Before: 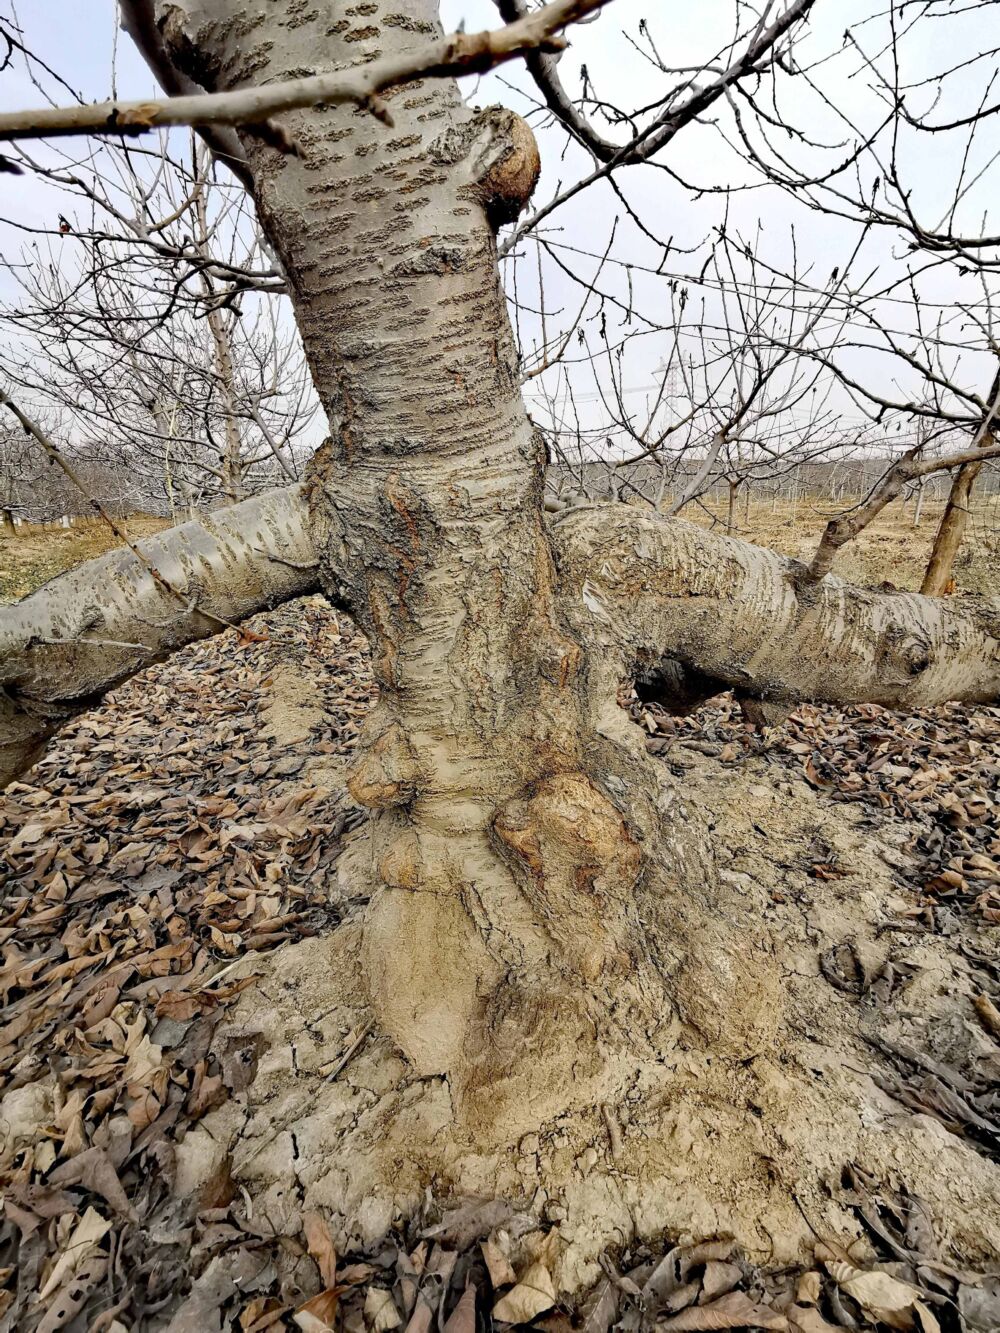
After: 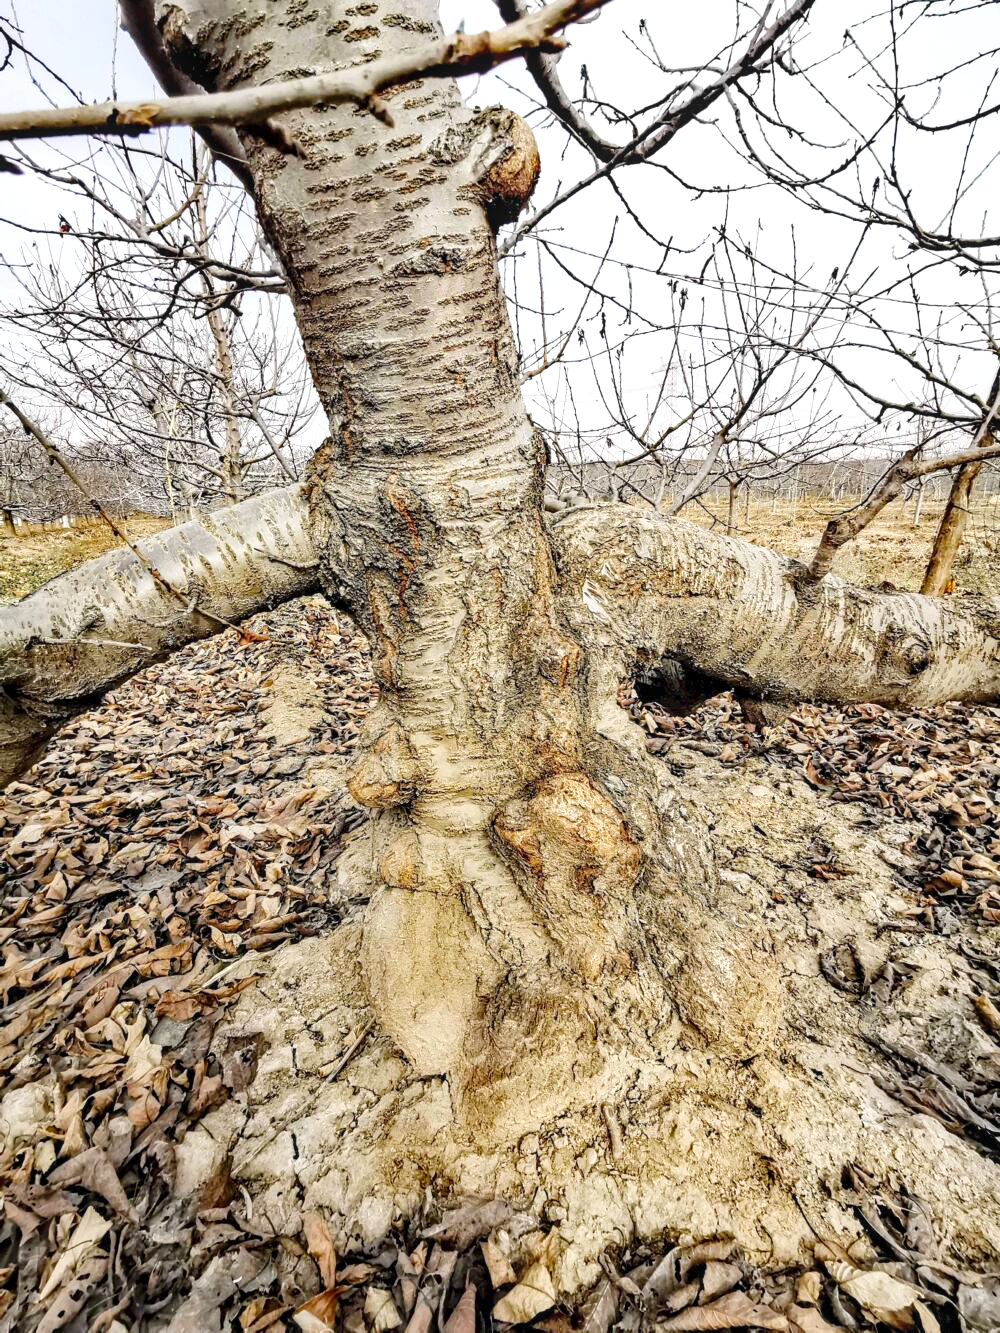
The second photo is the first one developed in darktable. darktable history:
local contrast: on, module defaults
exposure: black level correction 0.001, exposure 0.3 EV, compensate highlight preservation false
tone curve: curves: ch0 [(0, 0) (0.003, 0.04) (0.011, 0.04) (0.025, 0.043) (0.044, 0.049) (0.069, 0.066) (0.1, 0.095) (0.136, 0.121) (0.177, 0.154) (0.224, 0.211) (0.277, 0.281) (0.335, 0.358) (0.399, 0.452) (0.468, 0.54) (0.543, 0.628) (0.623, 0.721) (0.709, 0.801) (0.801, 0.883) (0.898, 0.948) (1, 1)], preserve colors none
